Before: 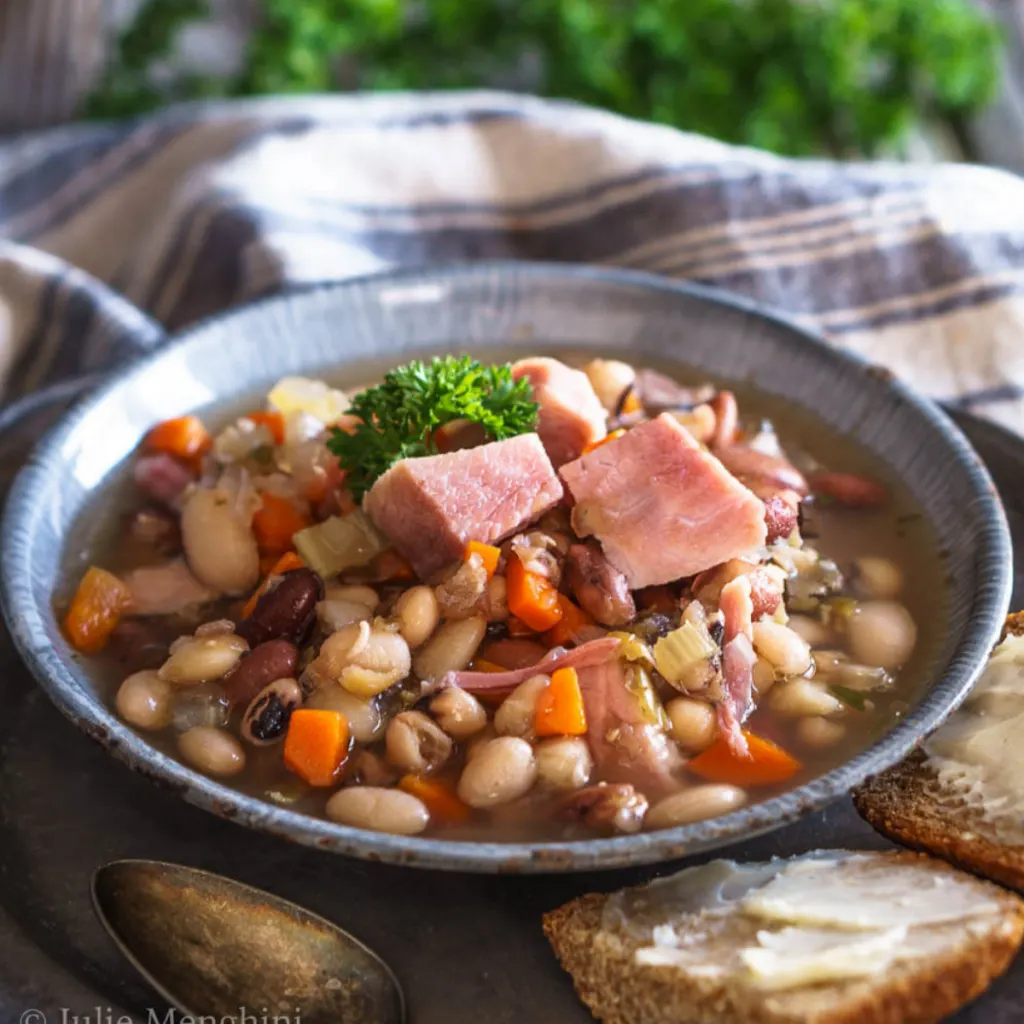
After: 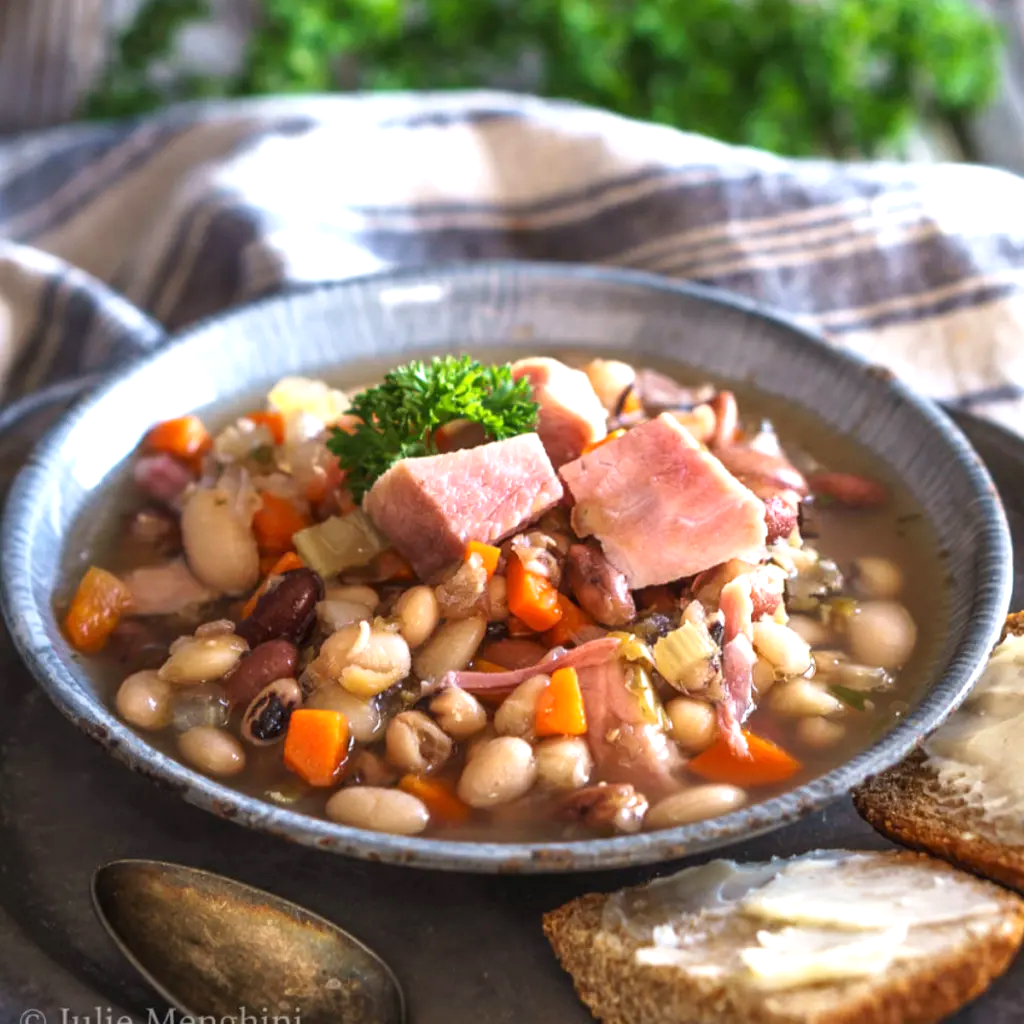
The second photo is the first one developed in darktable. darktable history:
exposure: exposure 0.469 EV, compensate highlight preservation false
